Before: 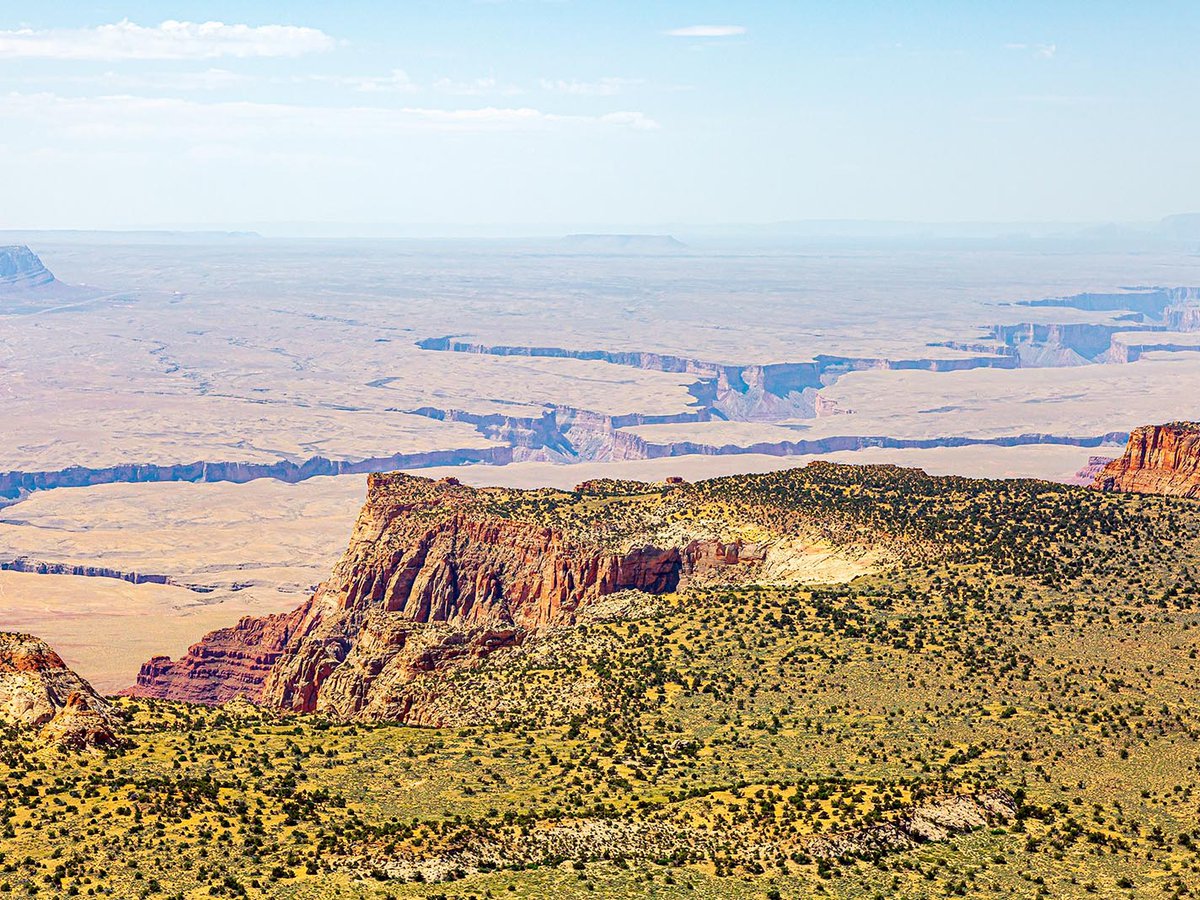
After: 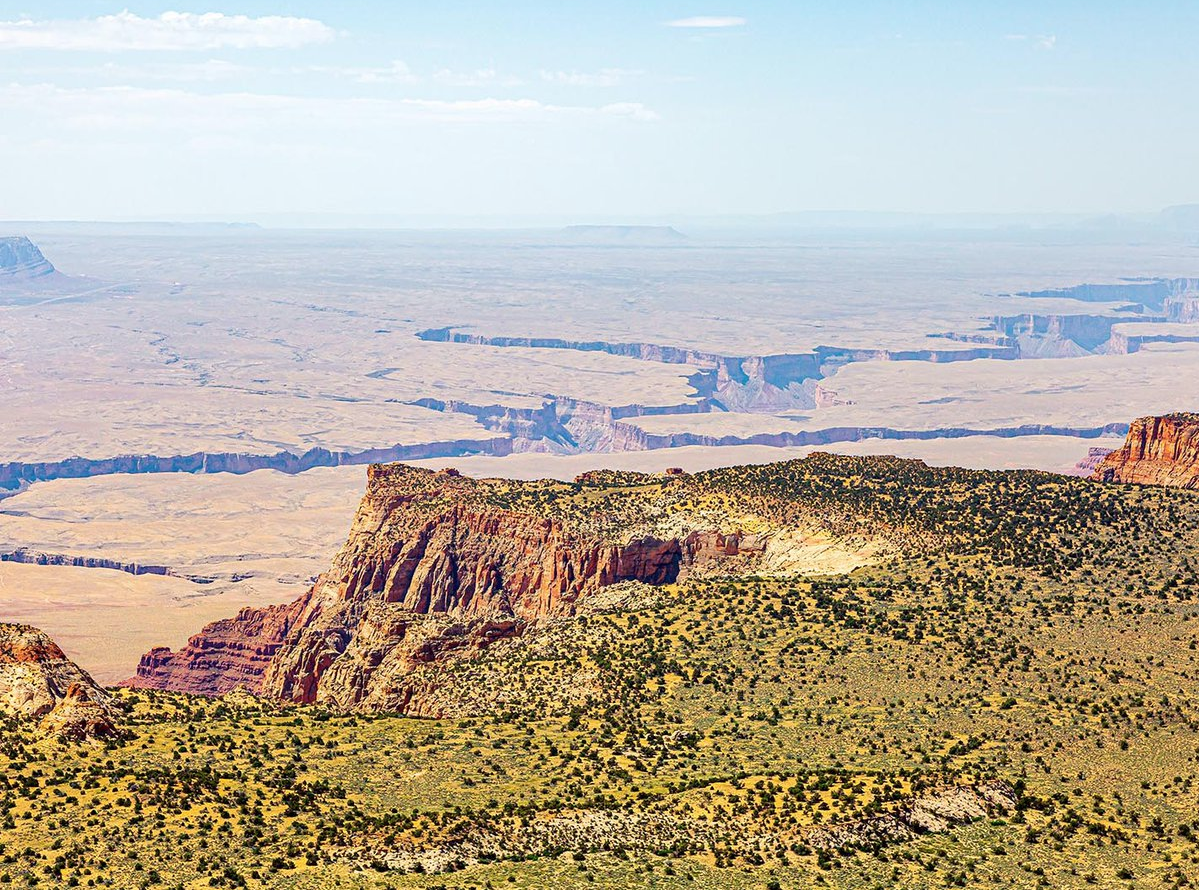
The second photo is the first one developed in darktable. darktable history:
contrast brightness saturation: saturation -0.05
crop: top 1.049%, right 0.001%
